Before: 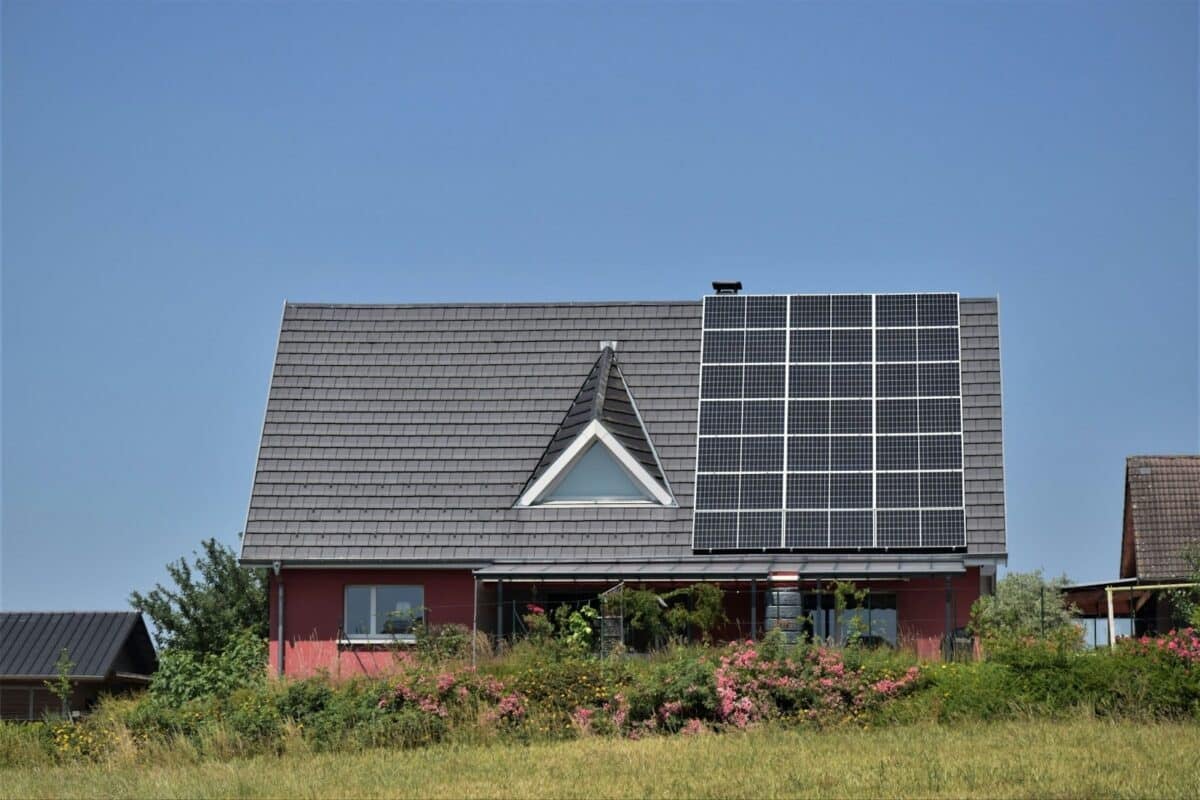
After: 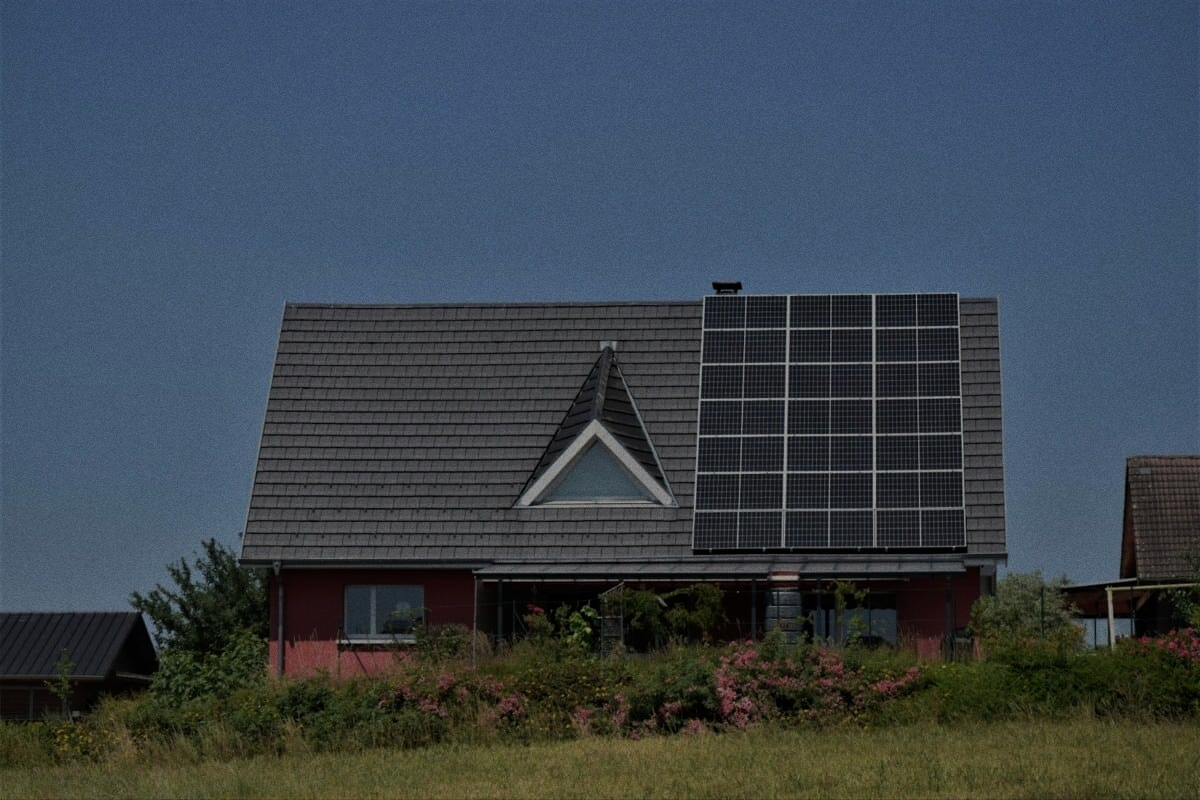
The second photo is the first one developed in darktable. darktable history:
grain: coarseness 0.09 ISO
tone equalizer: -8 EV -2 EV, -7 EV -2 EV, -6 EV -2 EV, -5 EV -2 EV, -4 EV -2 EV, -3 EV -2 EV, -2 EV -2 EV, -1 EV -1.63 EV, +0 EV -2 EV
